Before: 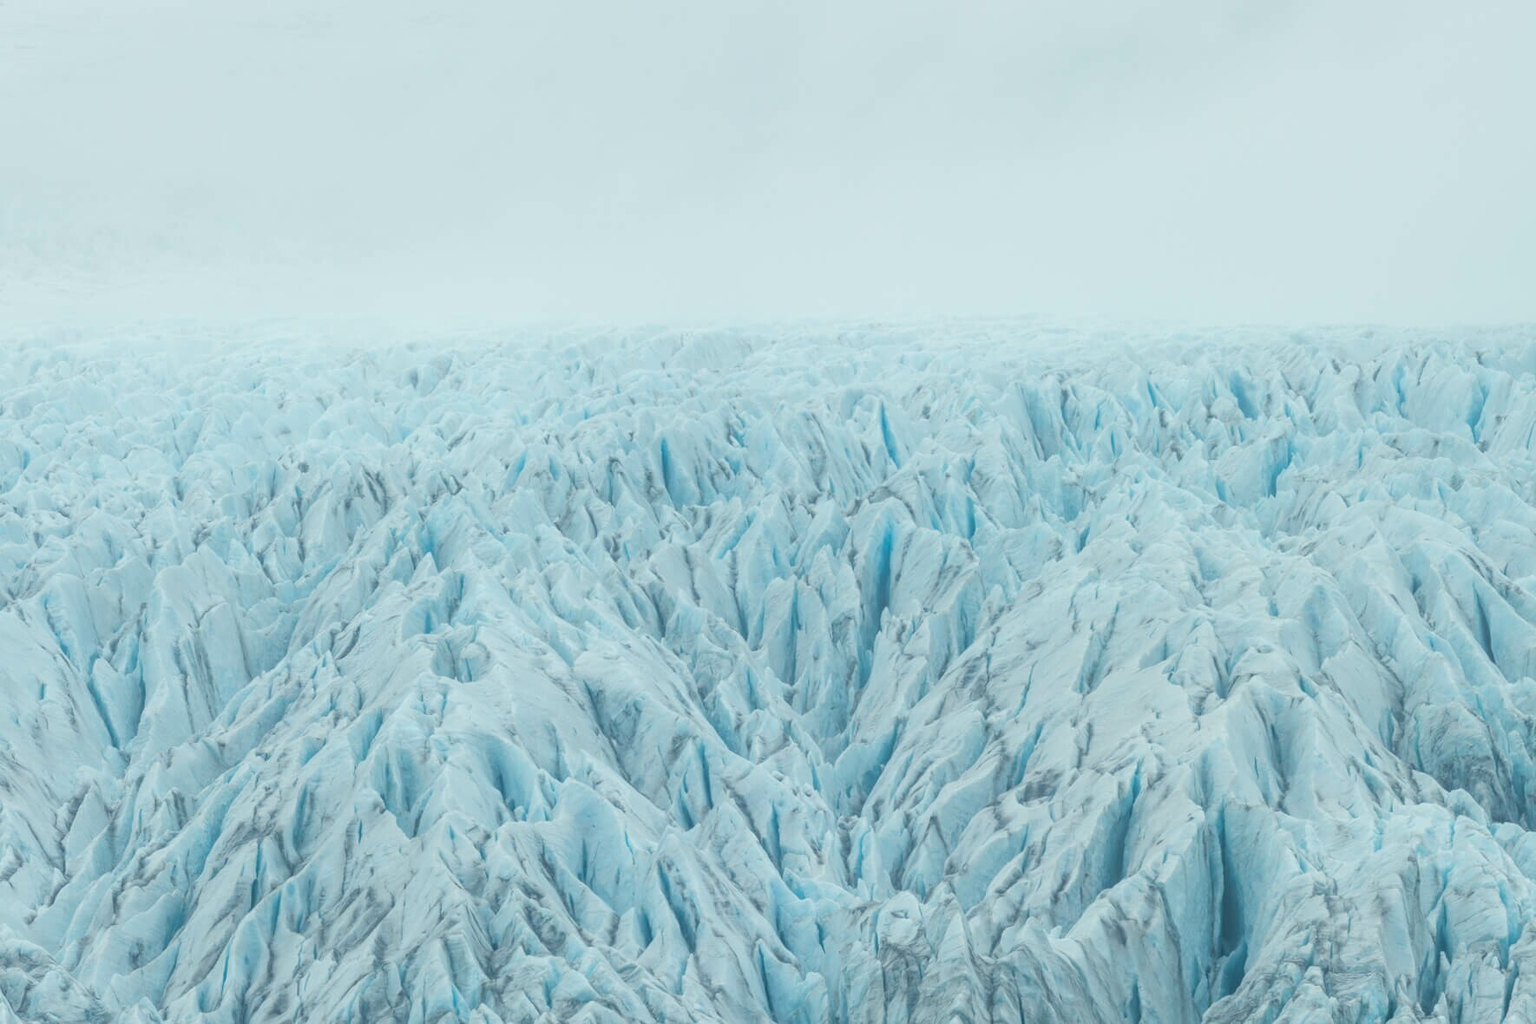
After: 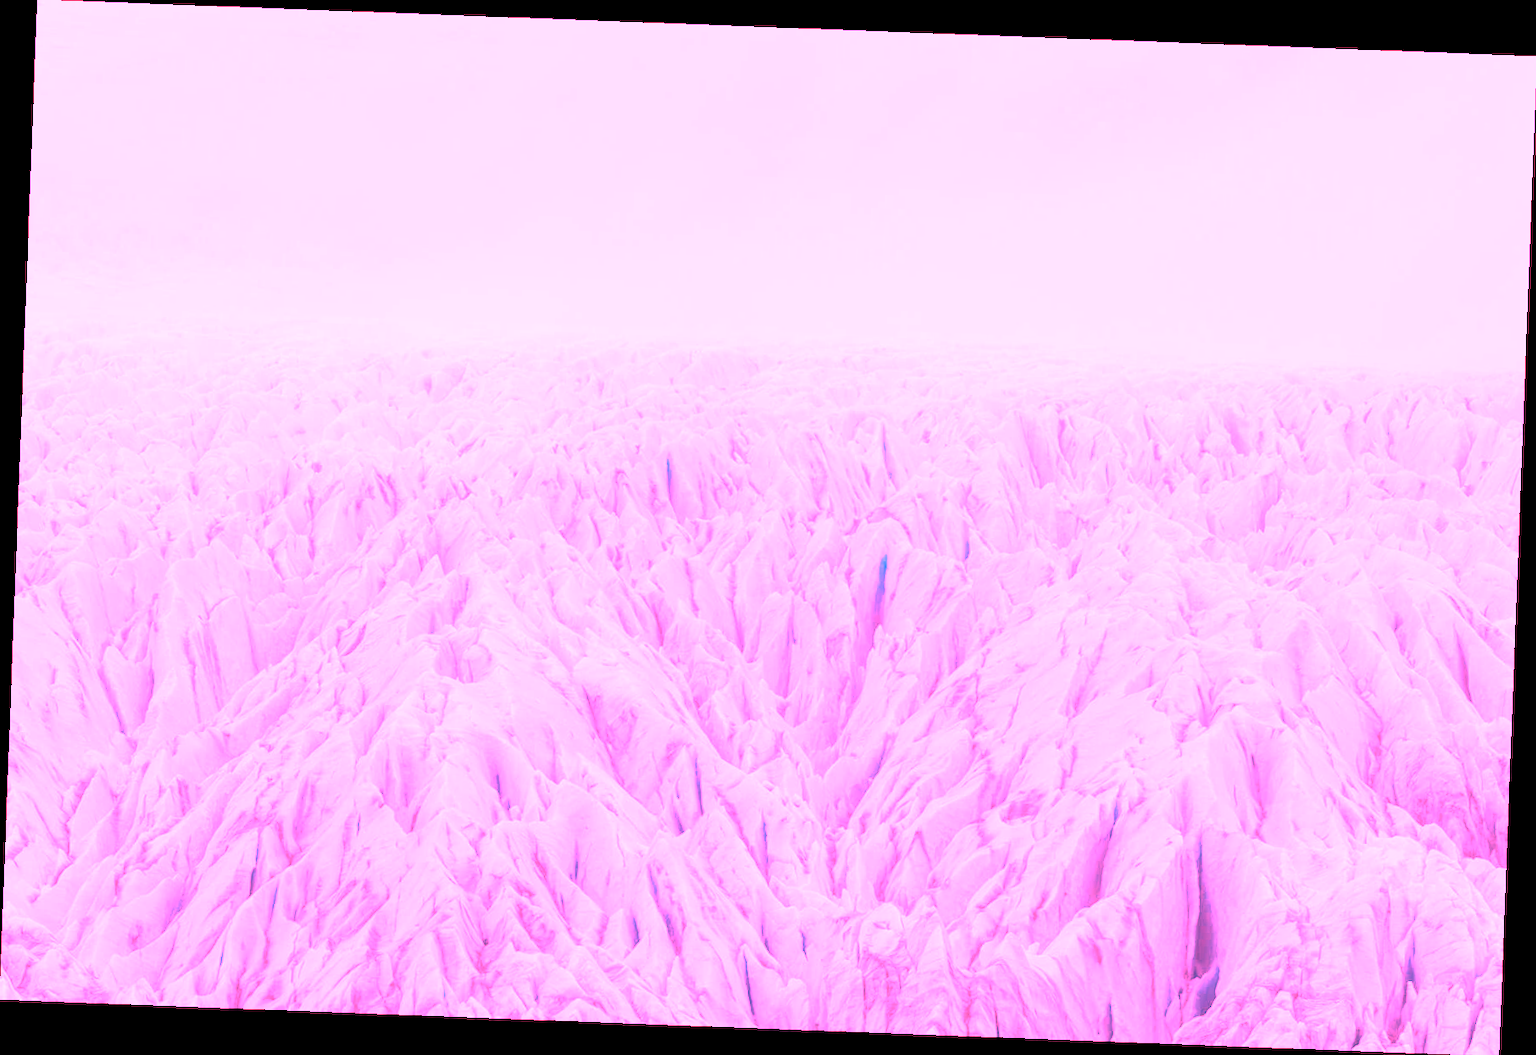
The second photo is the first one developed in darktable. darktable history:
white balance: red 4.26, blue 1.802
rotate and perspective: rotation 2.17°, automatic cropping off
